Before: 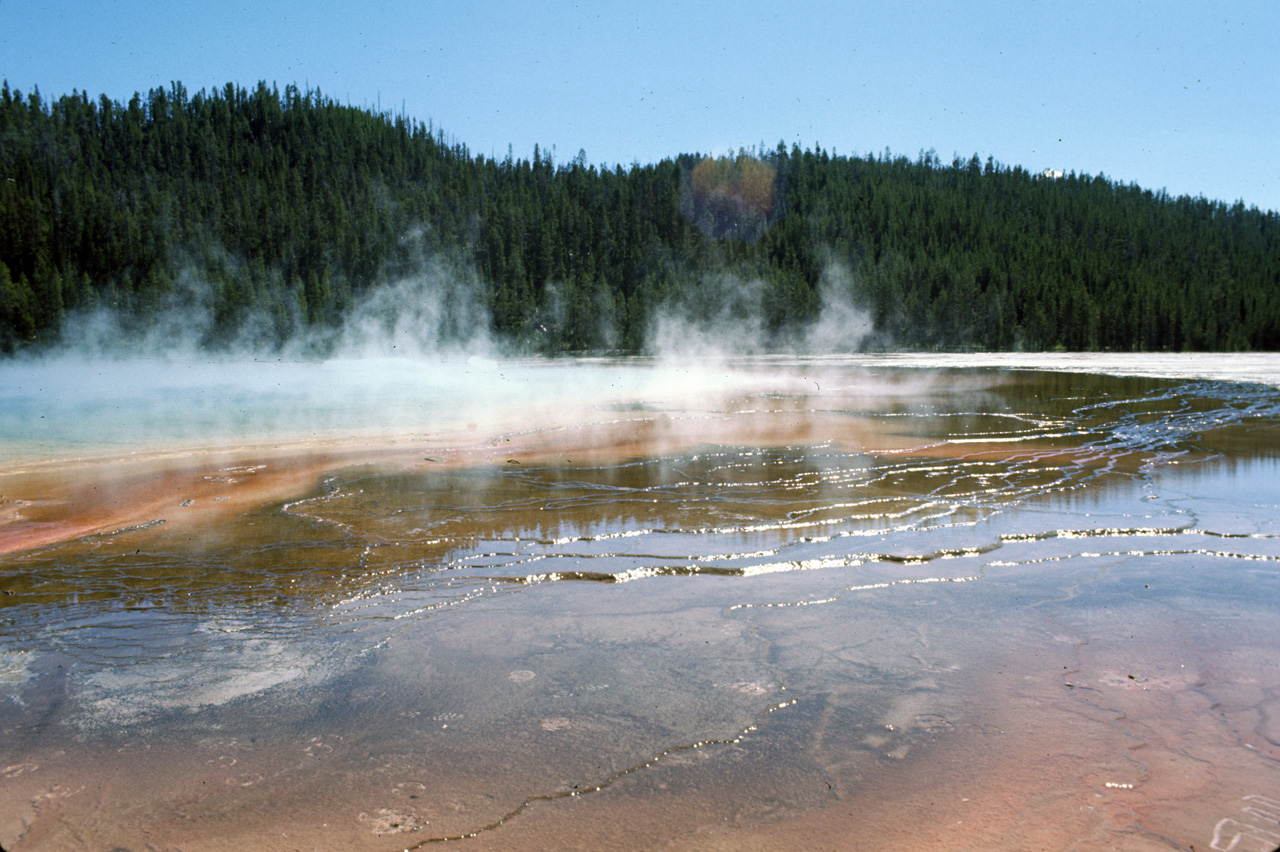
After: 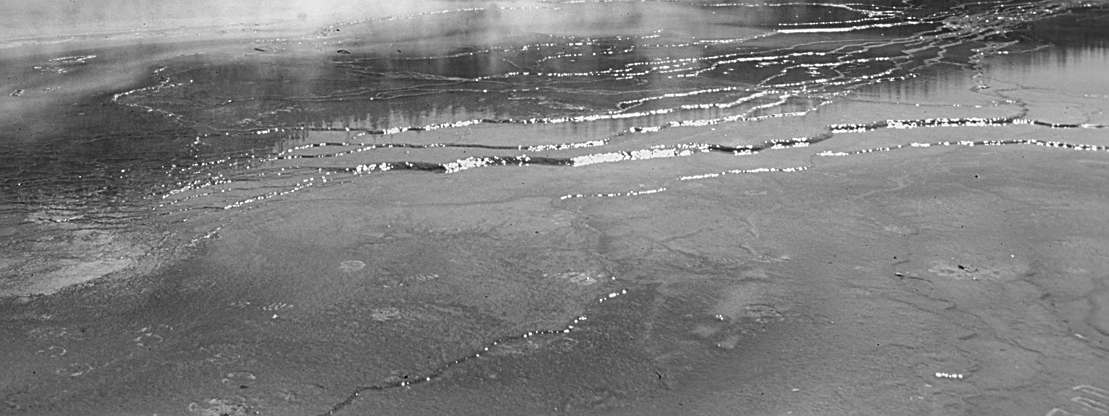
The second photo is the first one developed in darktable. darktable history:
contrast equalizer: y [[0.5, 0.486, 0.447, 0.446, 0.489, 0.5], [0.5 ×6], [0.5 ×6], [0 ×6], [0 ×6]]
crop and rotate: left 13.306%, top 48.129%, bottom 2.928%
sharpen: on, module defaults
color balance: lift [1, 1.015, 0.987, 0.985], gamma [1, 0.959, 1.042, 0.958], gain [0.927, 0.938, 1.072, 0.928], contrast 1.5%
contrast brightness saturation: brightness -0.09
monochrome: on, module defaults
